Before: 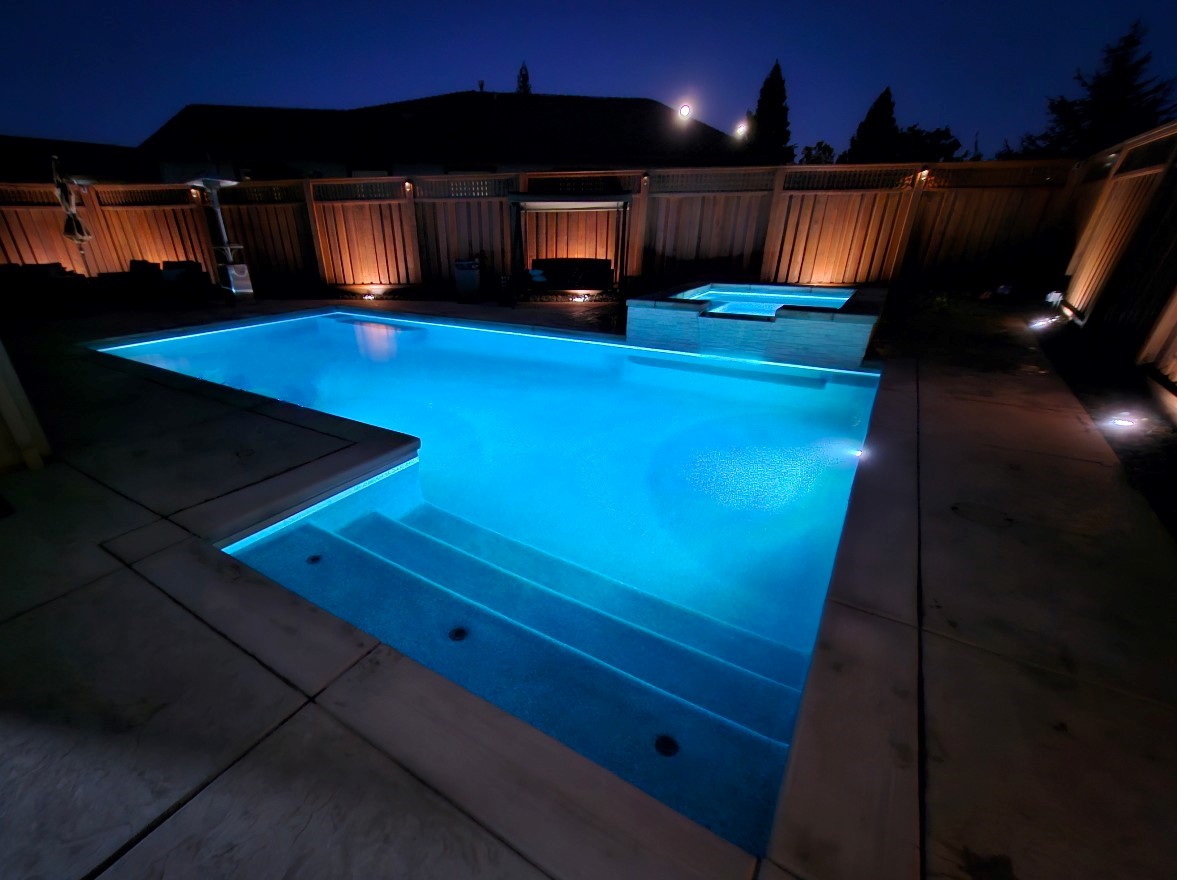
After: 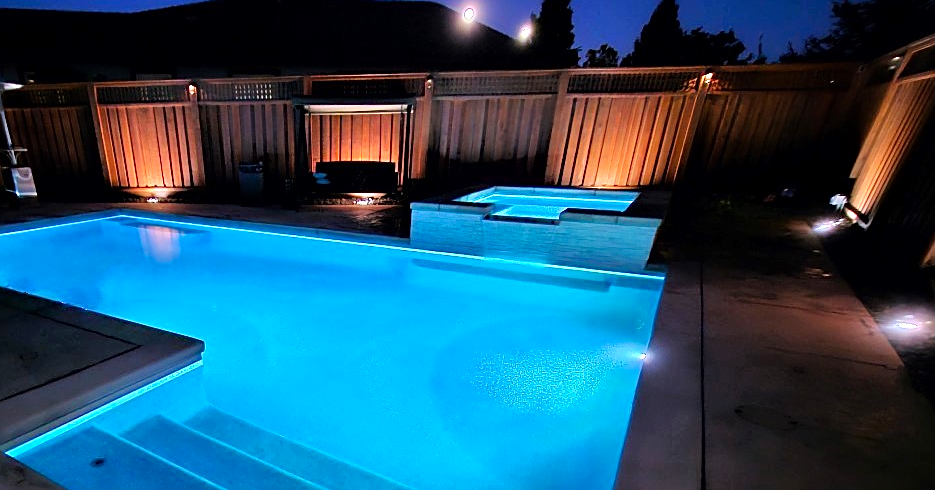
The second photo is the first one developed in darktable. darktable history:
contrast brightness saturation: contrast 0.1, brightness 0.03, saturation 0.09
sharpen: amount 0.6
tone equalizer: -7 EV 0.15 EV, -6 EV 0.6 EV, -5 EV 1.15 EV, -4 EV 1.33 EV, -3 EV 1.15 EV, -2 EV 0.6 EV, -1 EV 0.15 EV, mask exposure compensation -0.5 EV
crop: left 18.38%, top 11.092%, right 2.134%, bottom 33.217%
